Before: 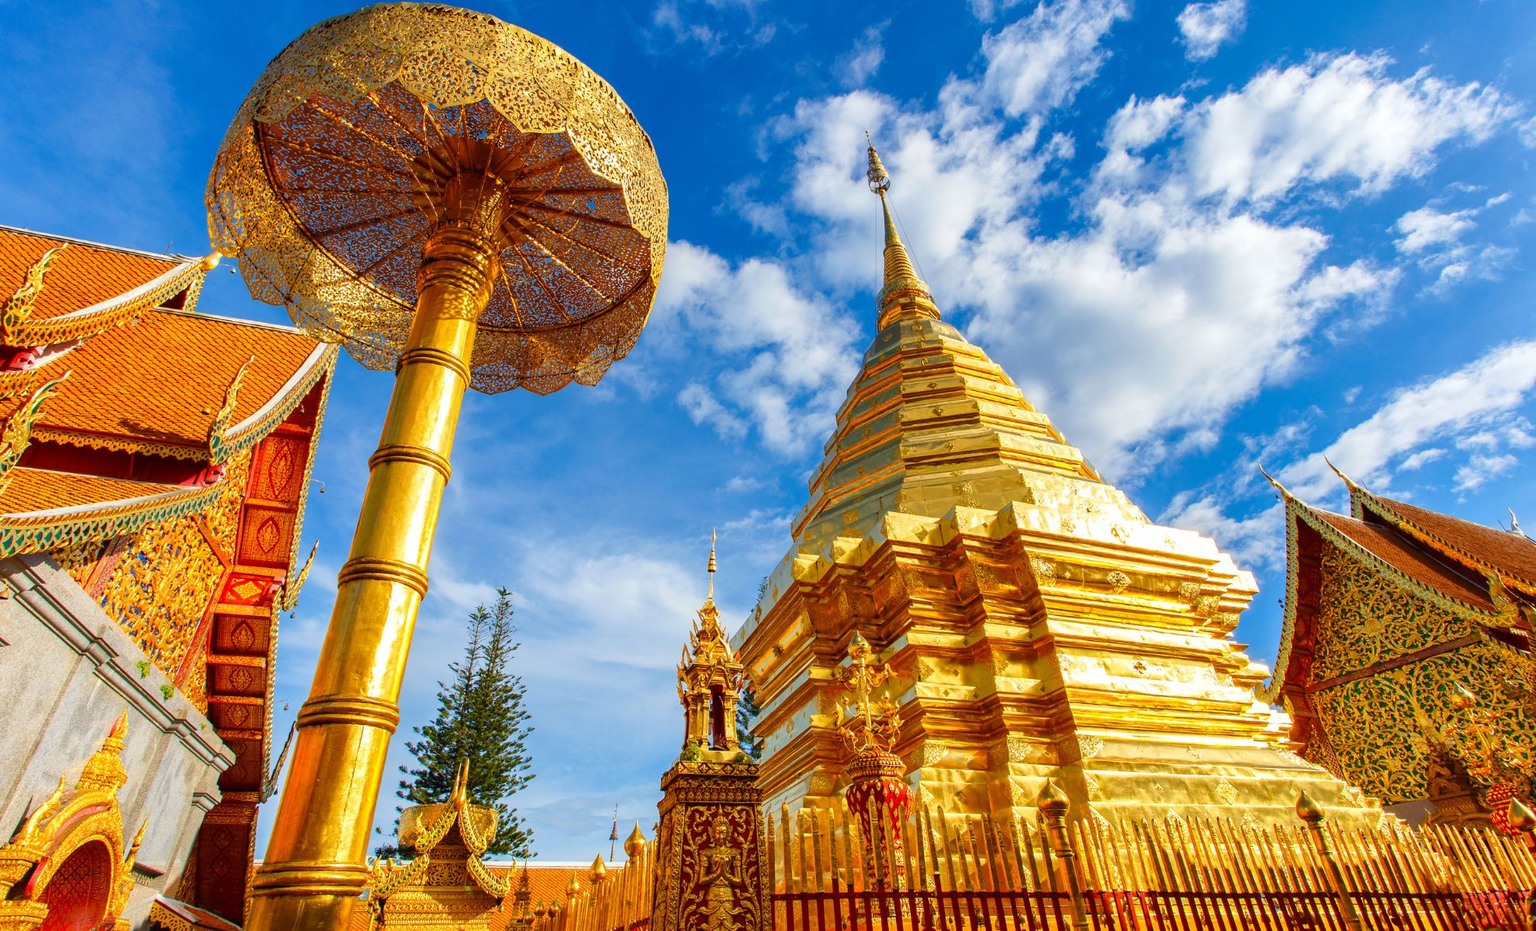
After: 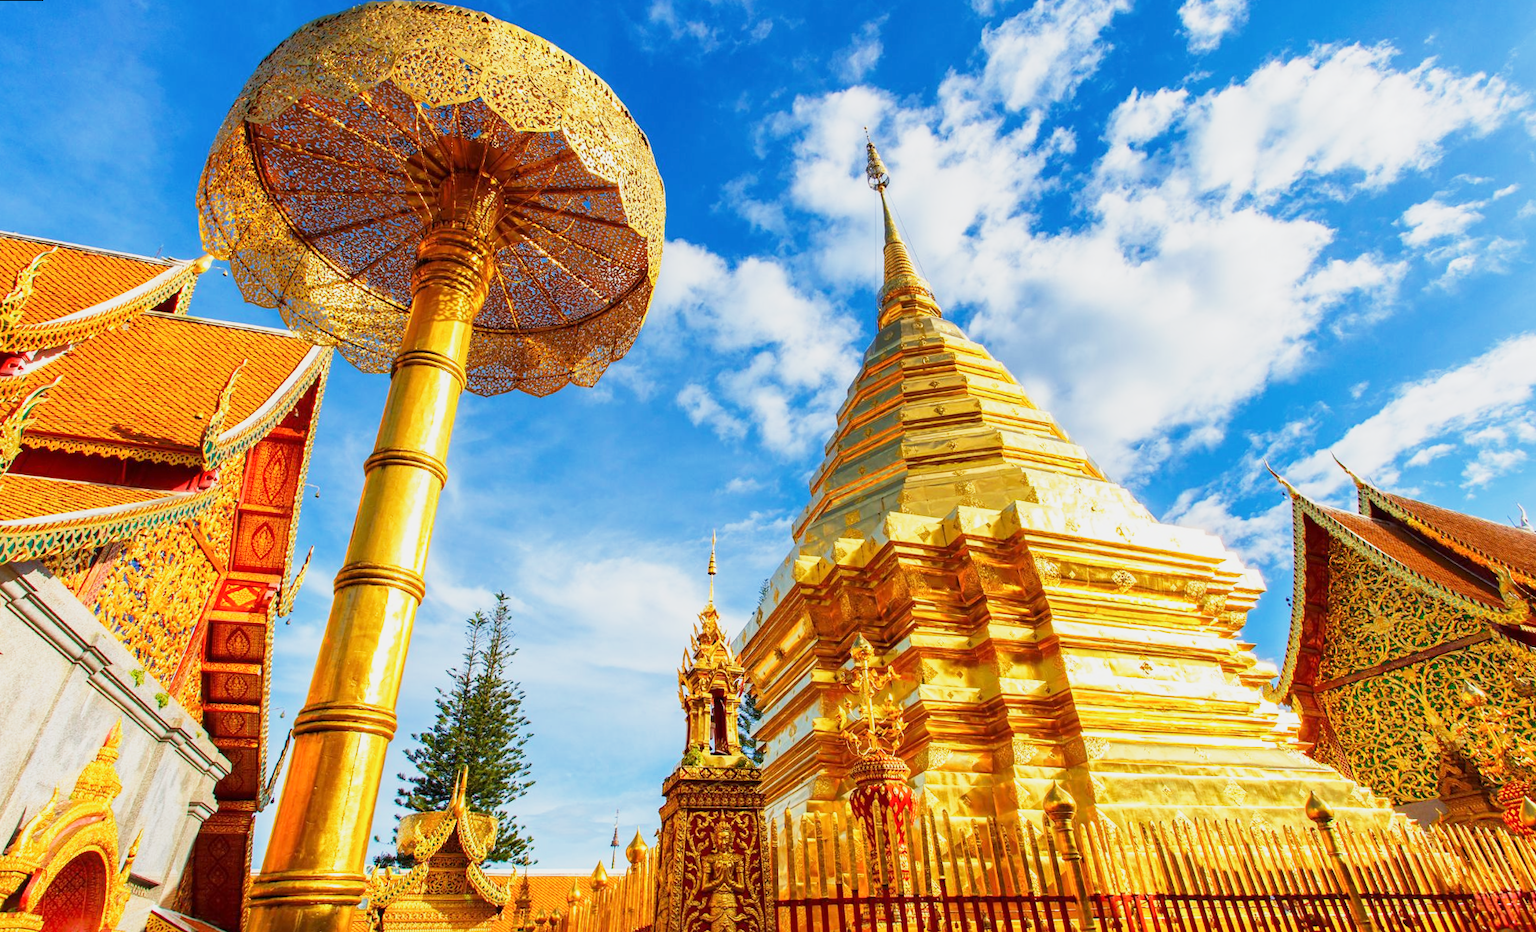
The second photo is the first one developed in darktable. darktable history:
rotate and perspective: rotation -0.45°, automatic cropping original format, crop left 0.008, crop right 0.992, crop top 0.012, crop bottom 0.988
base curve: curves: ch0 [(0, 0) (0.088, 0.125) (0.176, 0.251) (0.354, 0.501) (0.613, 0.749) (1, 0.877)], preserve colors none
